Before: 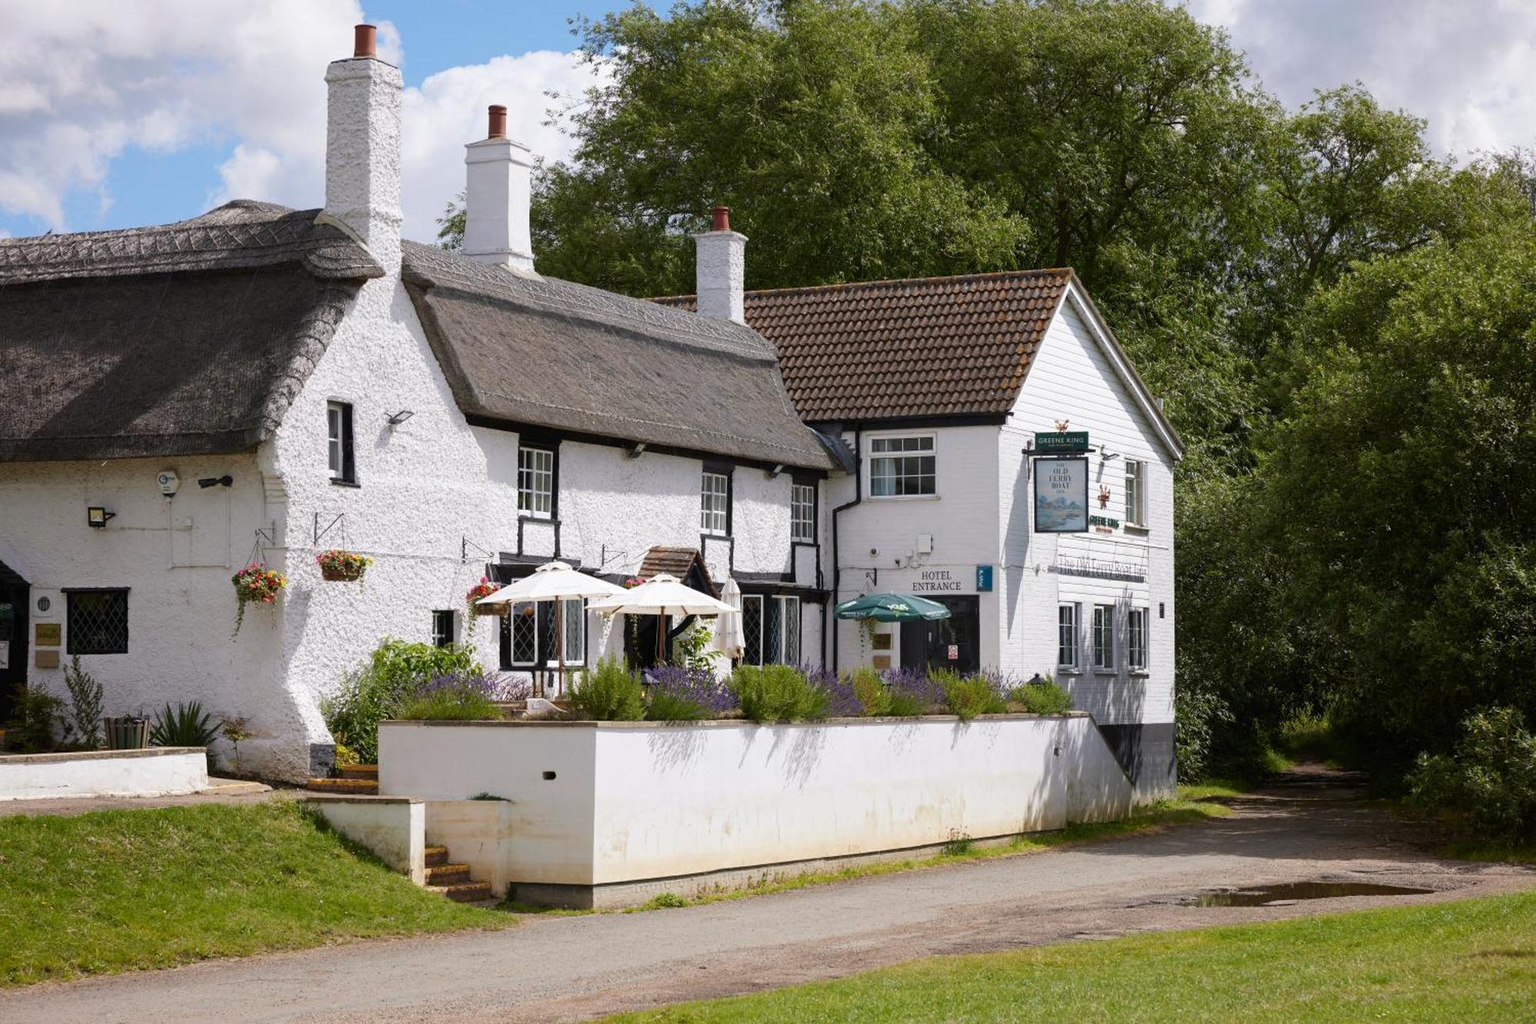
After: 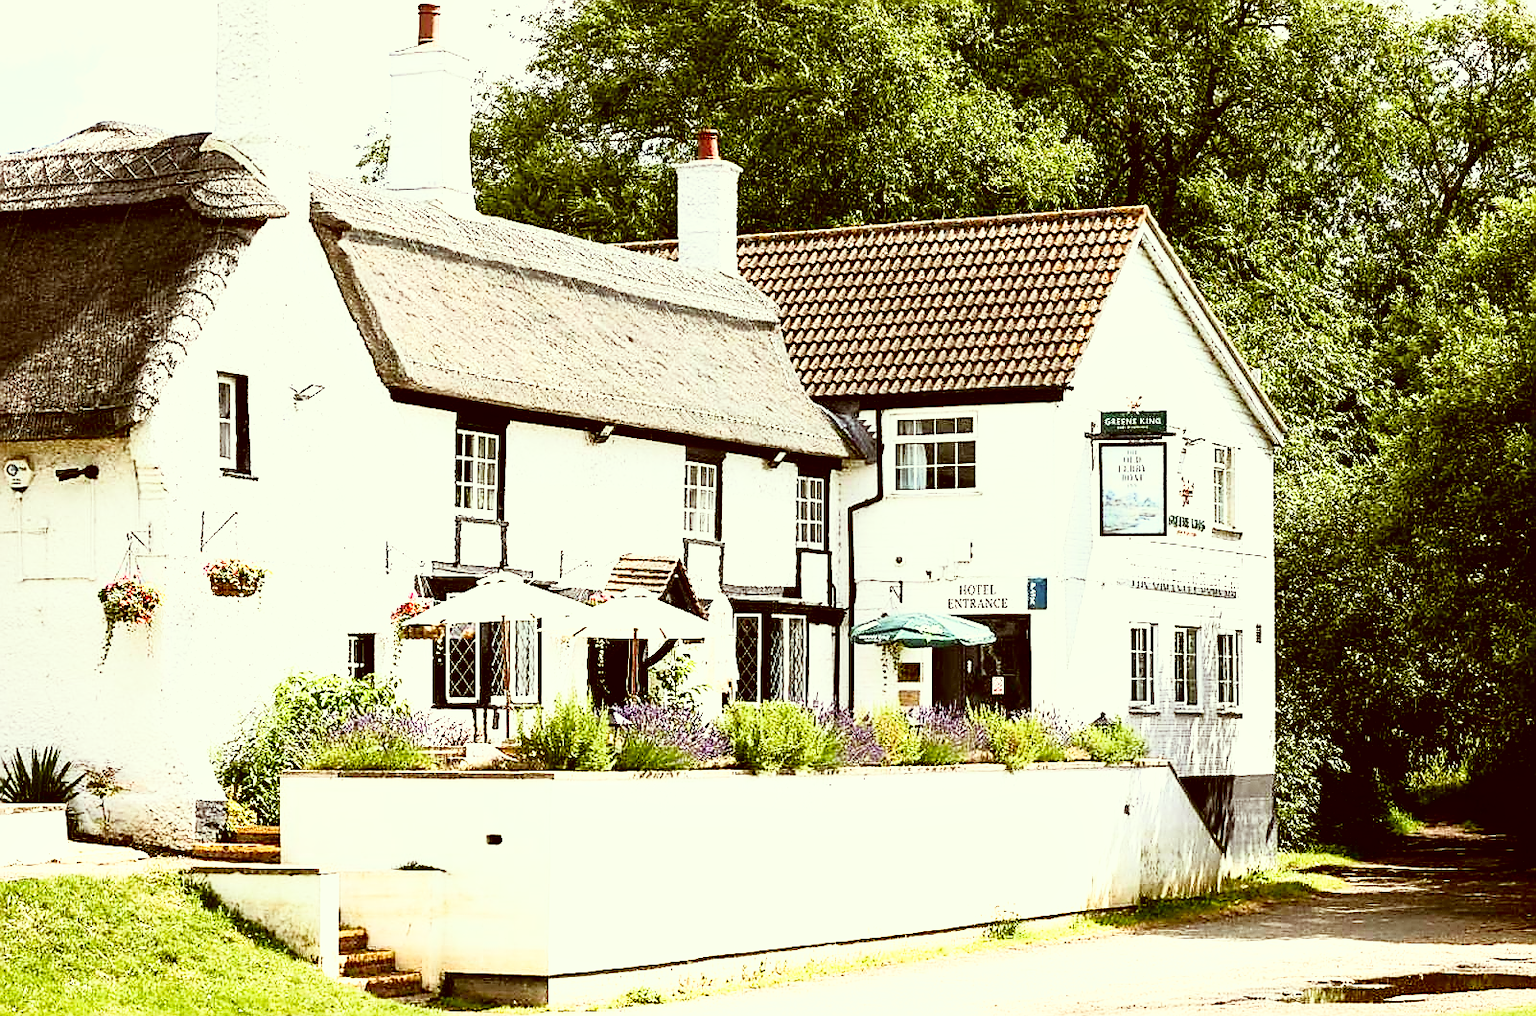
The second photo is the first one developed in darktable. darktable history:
sharpen: radius 1.394, amount 1.251, threshold 0.684
crop and rotate: left 10.04%, top 10.054%, right 9.844%, bottom 10.412%
filmic rgb: black relative exposure -11.78 EV, white relative exposure 5.43 EV, hardness 4.49, latitude 49.76%, contrast 1.14, preserve chrominance no, color science v5 (2021)
color correction: highlights a* -5.54, highlights b* 9.8, shadows a* 9.35, shadows b* 24.45
shadows and highlights: shadows -63.95, white point adjustment -5.32, highlights 61.47
local contrast: mode bilateral grid, contrast 20, coarseness 51, detail 132%, midtone range 0.2
contrast brightness saturation: contrast 0.144
exposure: black level correction 0.001, exposure 1.738 EV, compensate highlight preservation false
